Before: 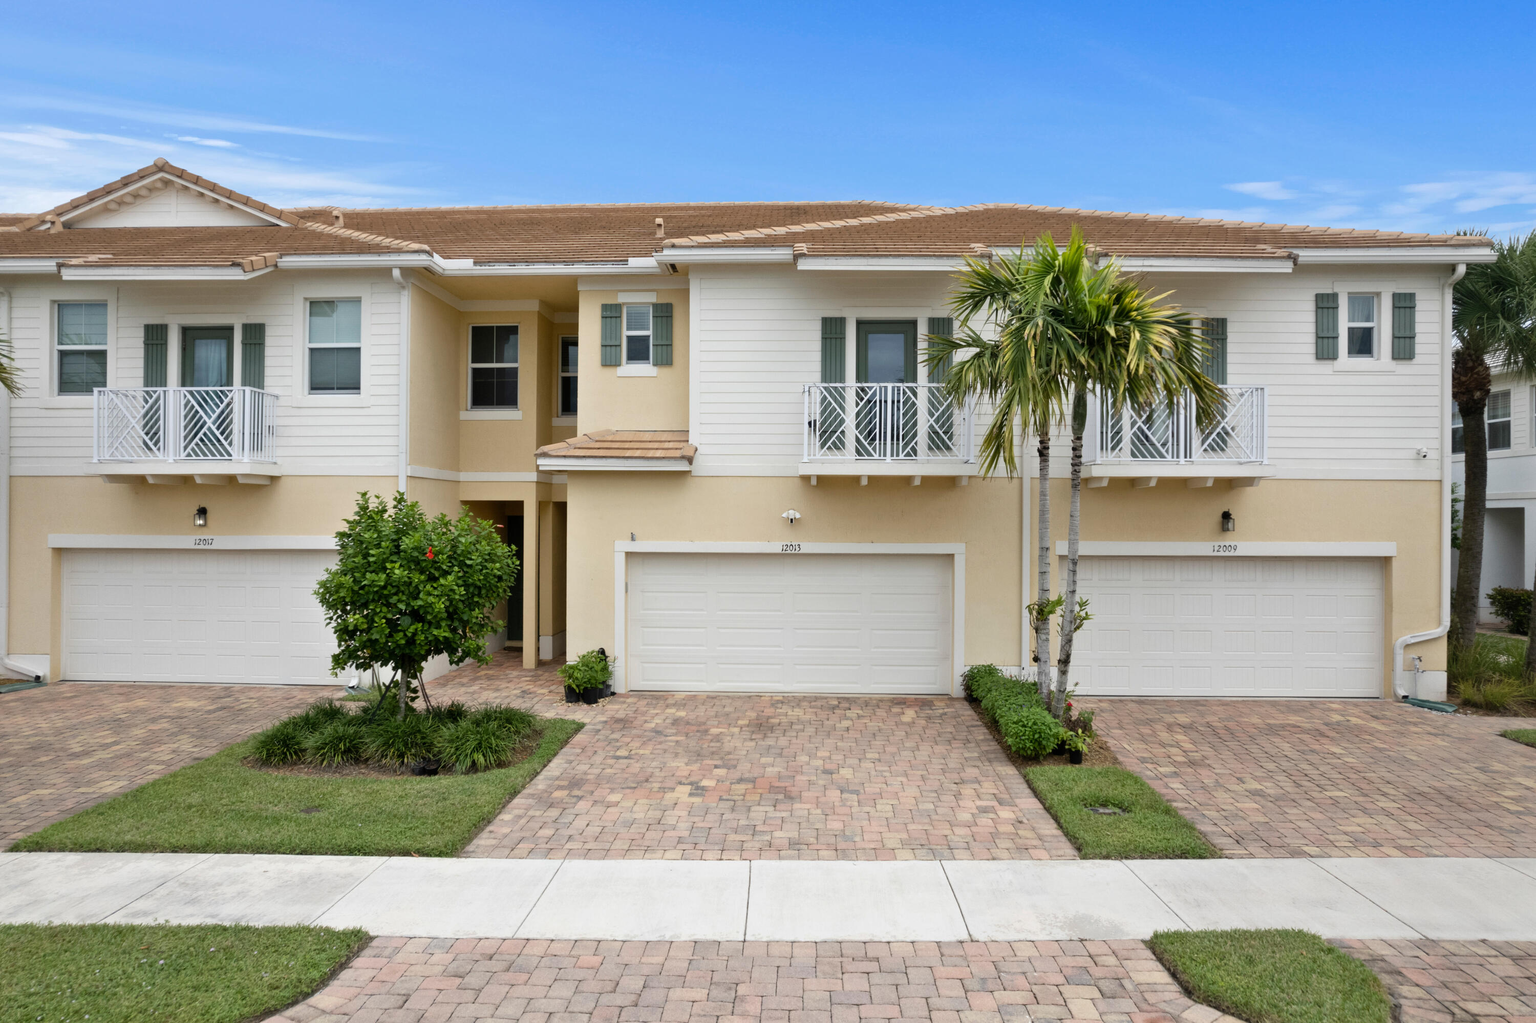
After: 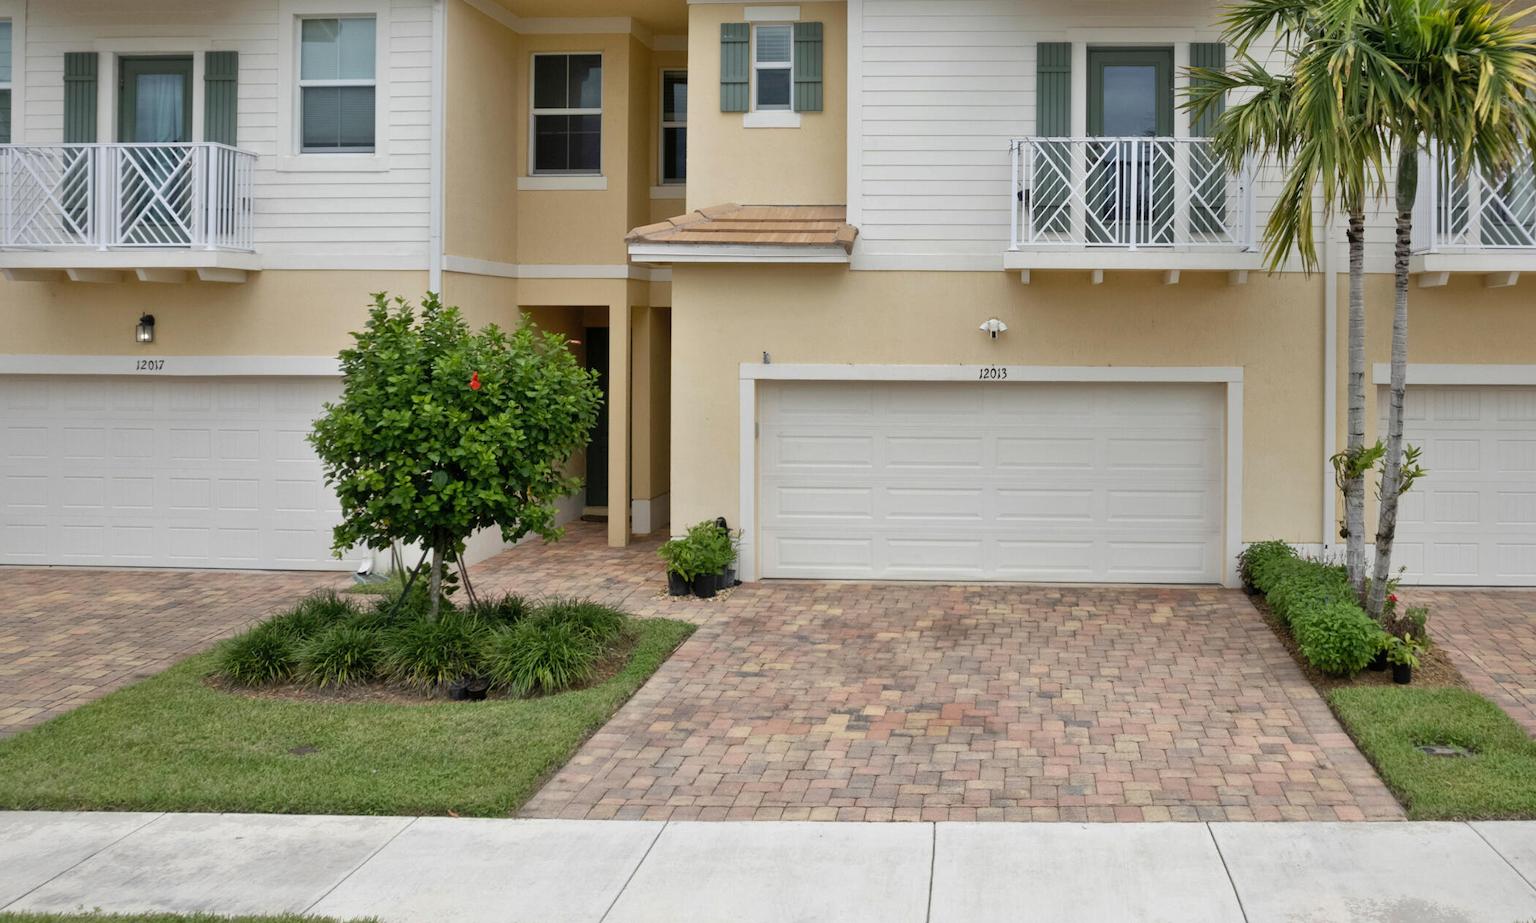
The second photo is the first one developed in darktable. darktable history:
crop: left 6.48%, top 28.177%, right 23.828%, bottom 8.899%
shadows and highlights: on, module defaults
